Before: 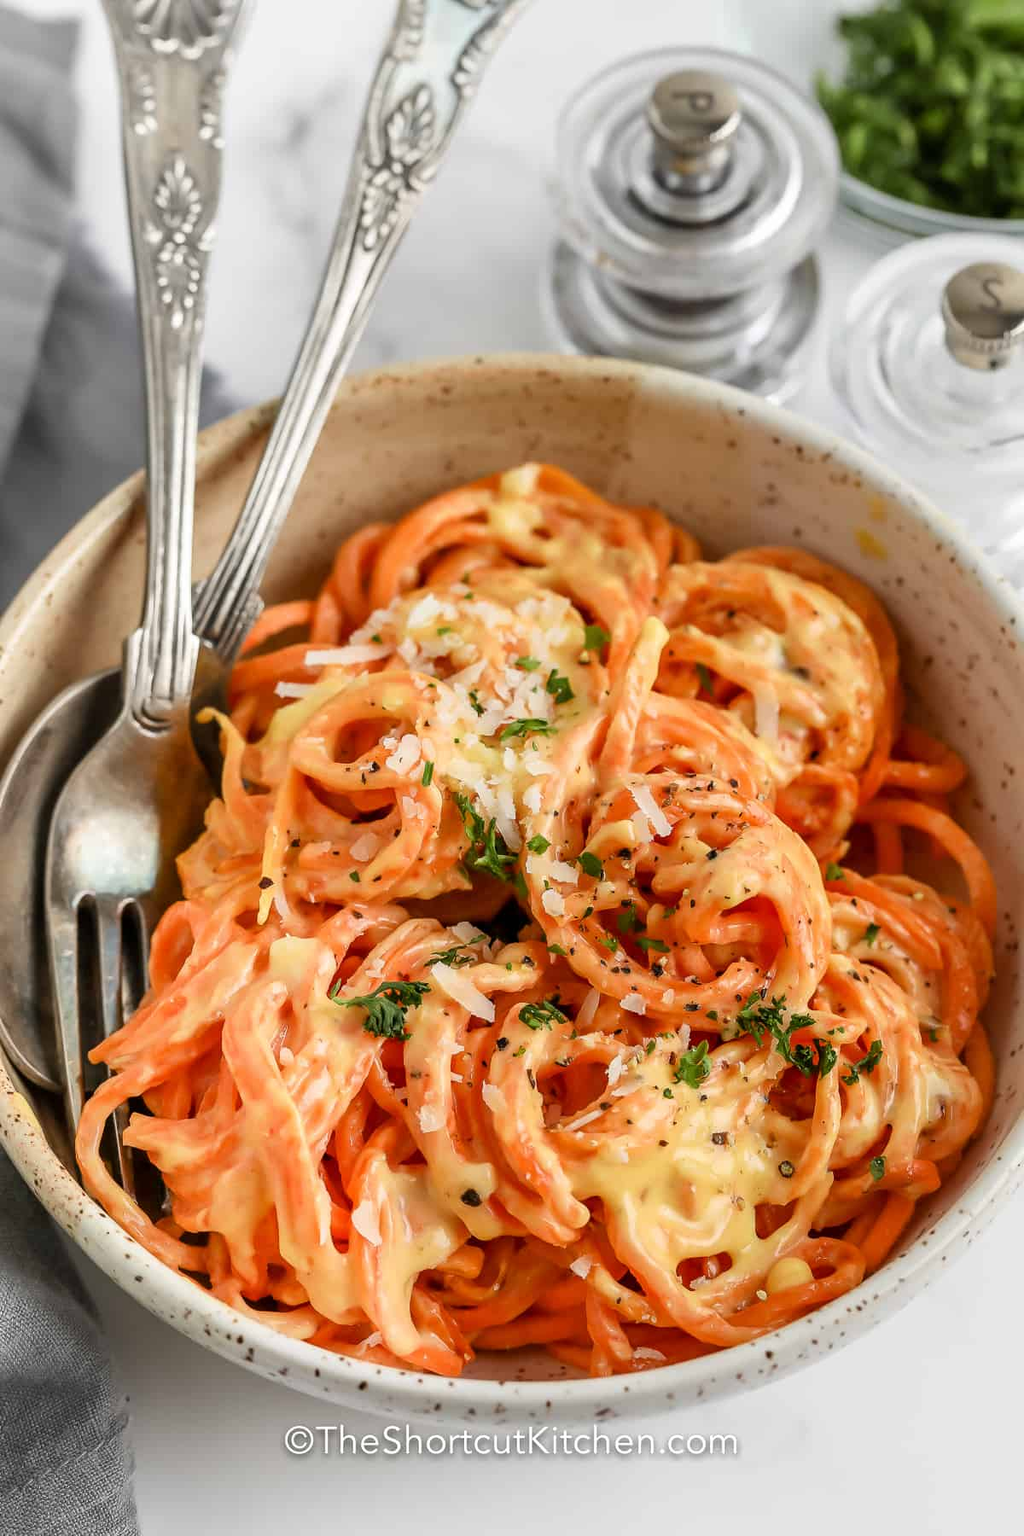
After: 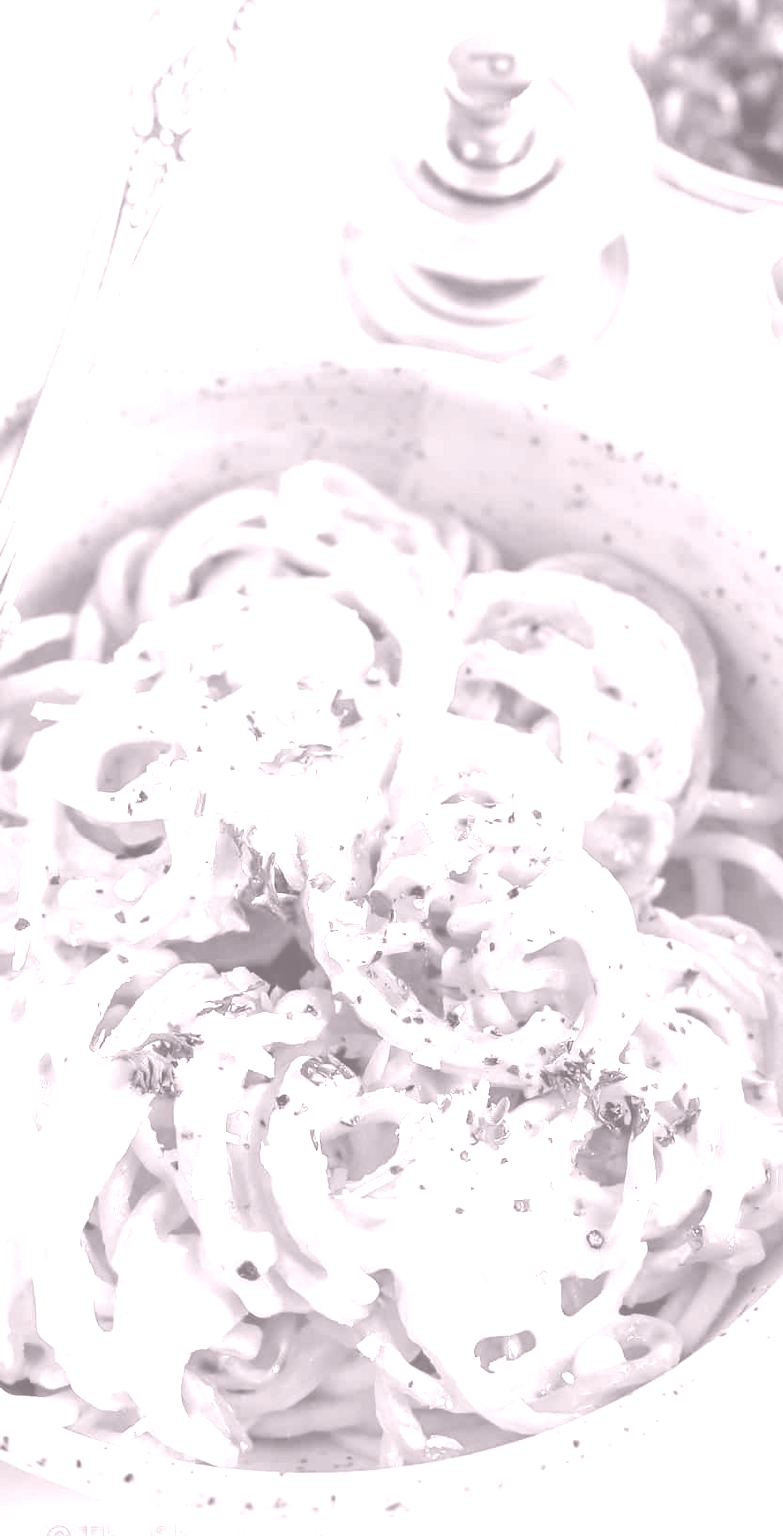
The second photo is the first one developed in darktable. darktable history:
colorize: hue 25.2°, saturation 83%, source mix 82%, lightness 79%, version 1
crop and rotate: left 24.034%, top 2.838%, right 6.406%, bottom 6.299%
